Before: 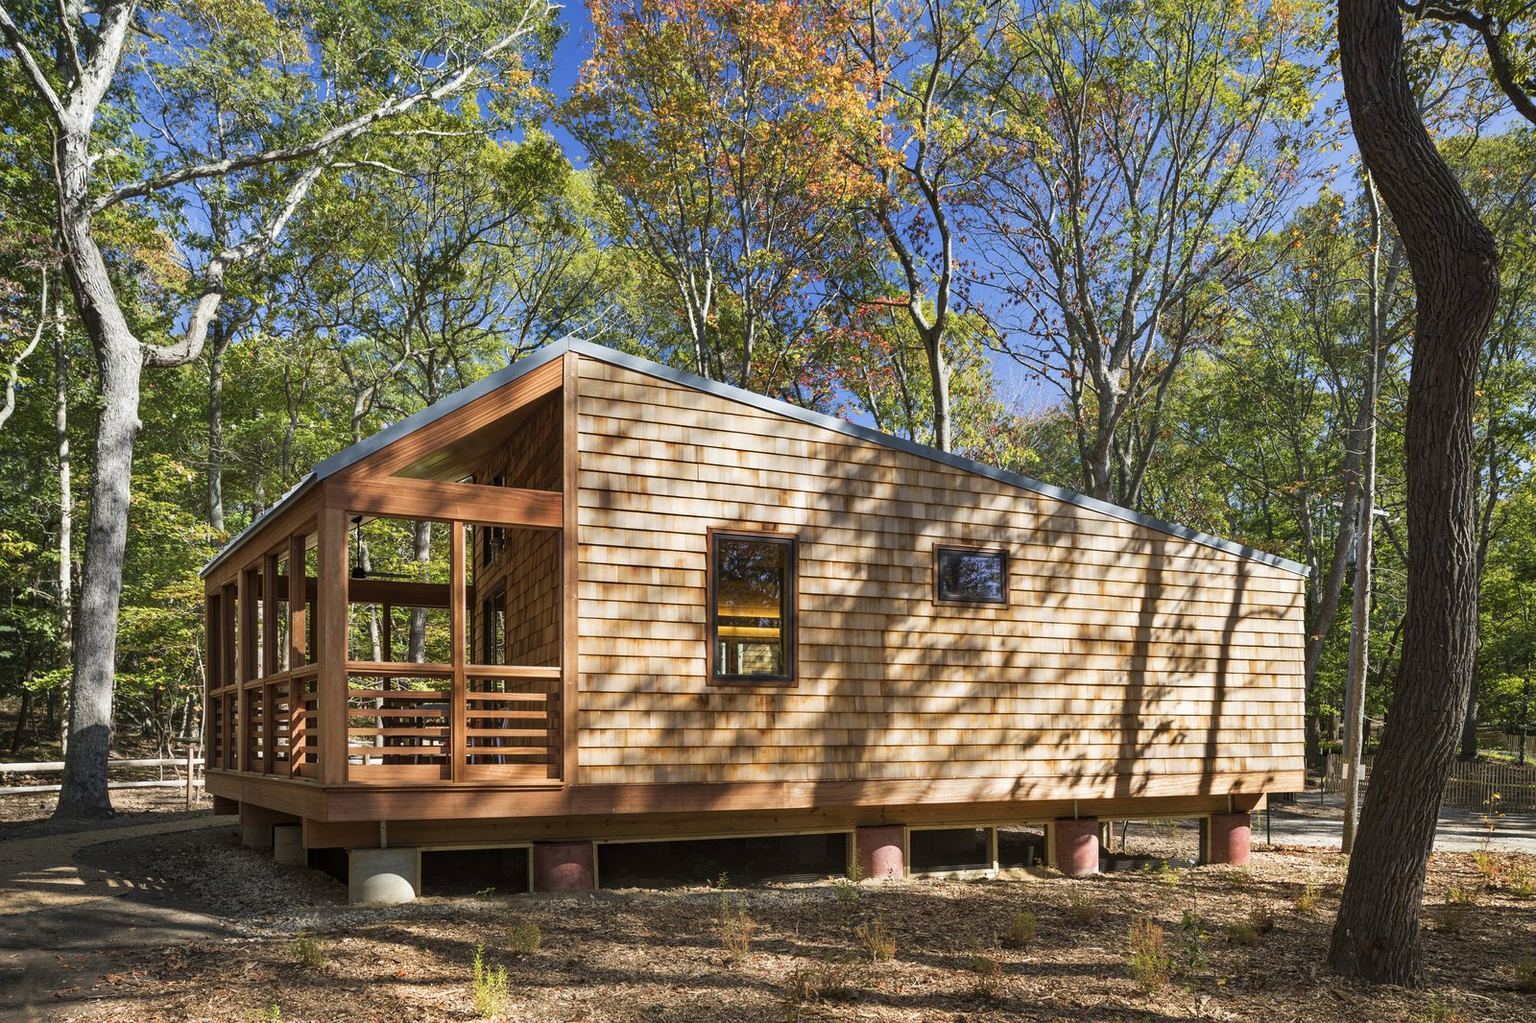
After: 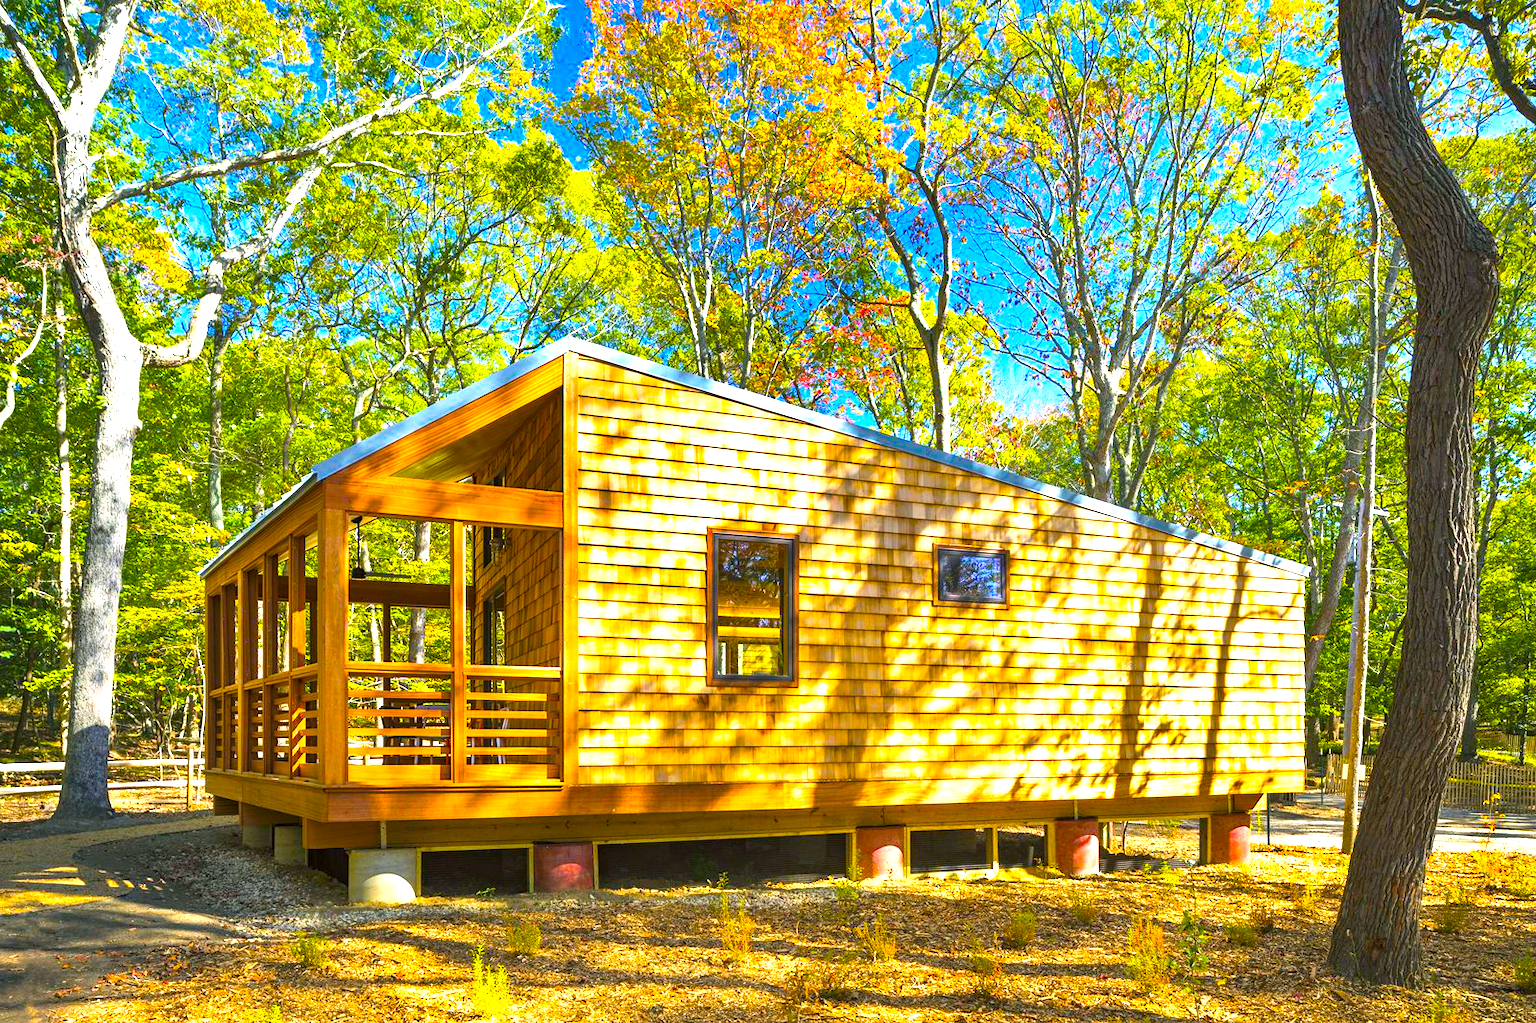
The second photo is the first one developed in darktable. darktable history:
contrast brightness saturation: contrast 0.104, brightness 0.035, saturation 0.087
color balance rgb: power › chroma 0.481%, power › hue 214.88°, linear chroma grading › shadows -7.942%, linear chroma grading › global chroma 9.669%, perceptual saturation grading › global saturation 64.165%, perceptual saturation grading › highlights 59.582%, perceptual saturation grading › mid-tones 49.577%, perceptual saturation grading › shadows 49.635%
exposure: black level correction 0, exposure 1.412 EV, compensate highlight preservation false
